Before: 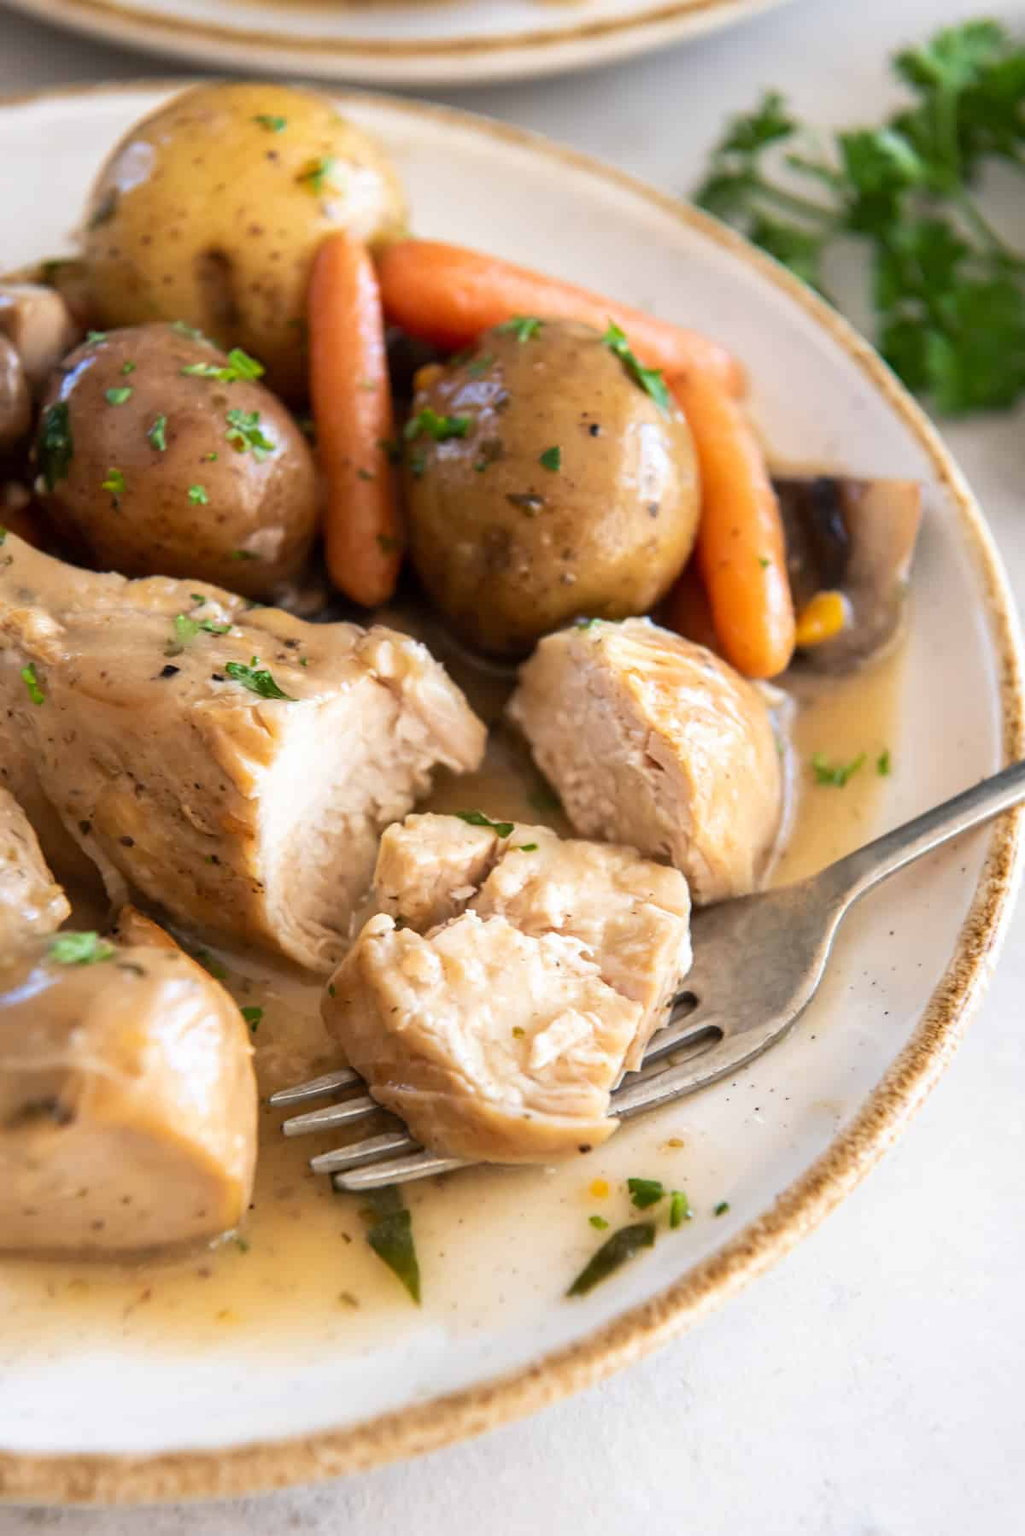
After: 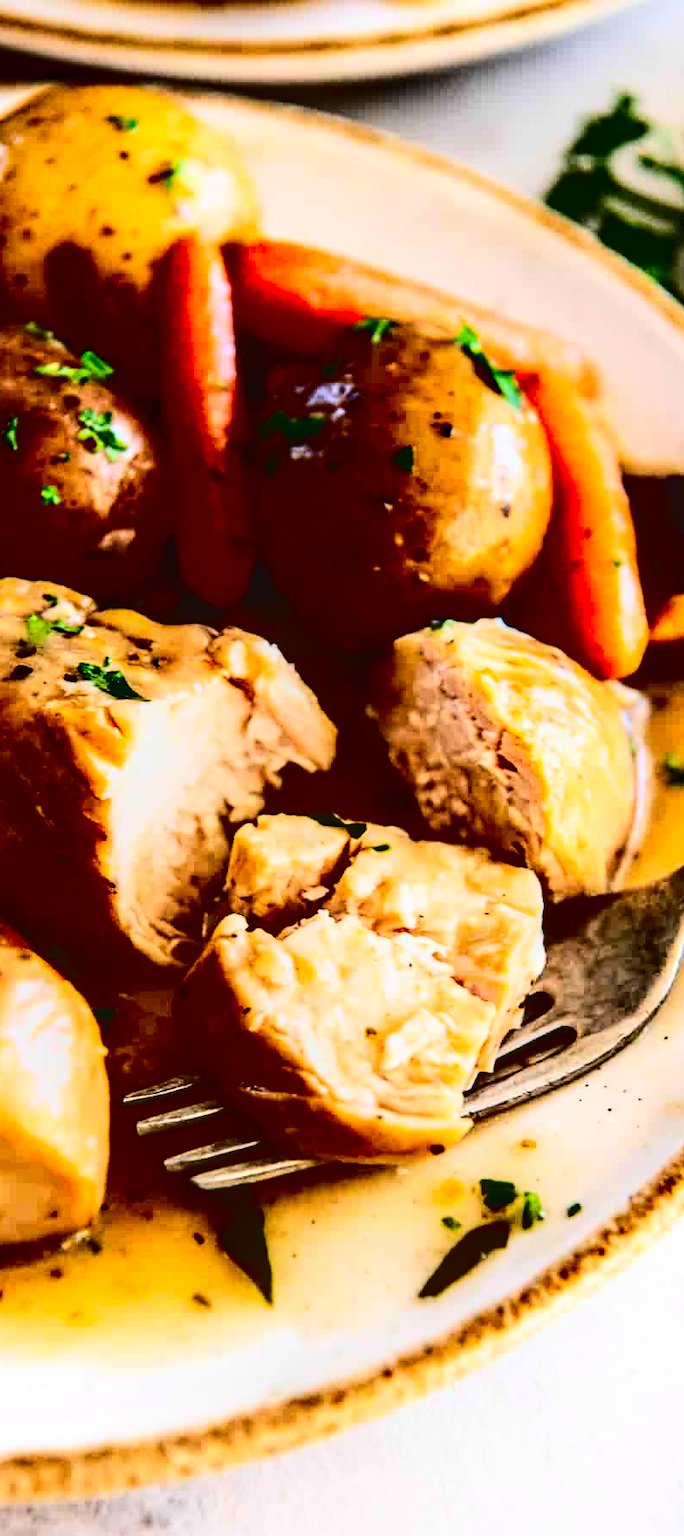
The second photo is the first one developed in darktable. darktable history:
contrast brightness saturation: contrast 0.788, brightness -0.99, saturation 0.988
crop and rotate: left 14.478%, right 18.708%
local contrast: detail 130%
